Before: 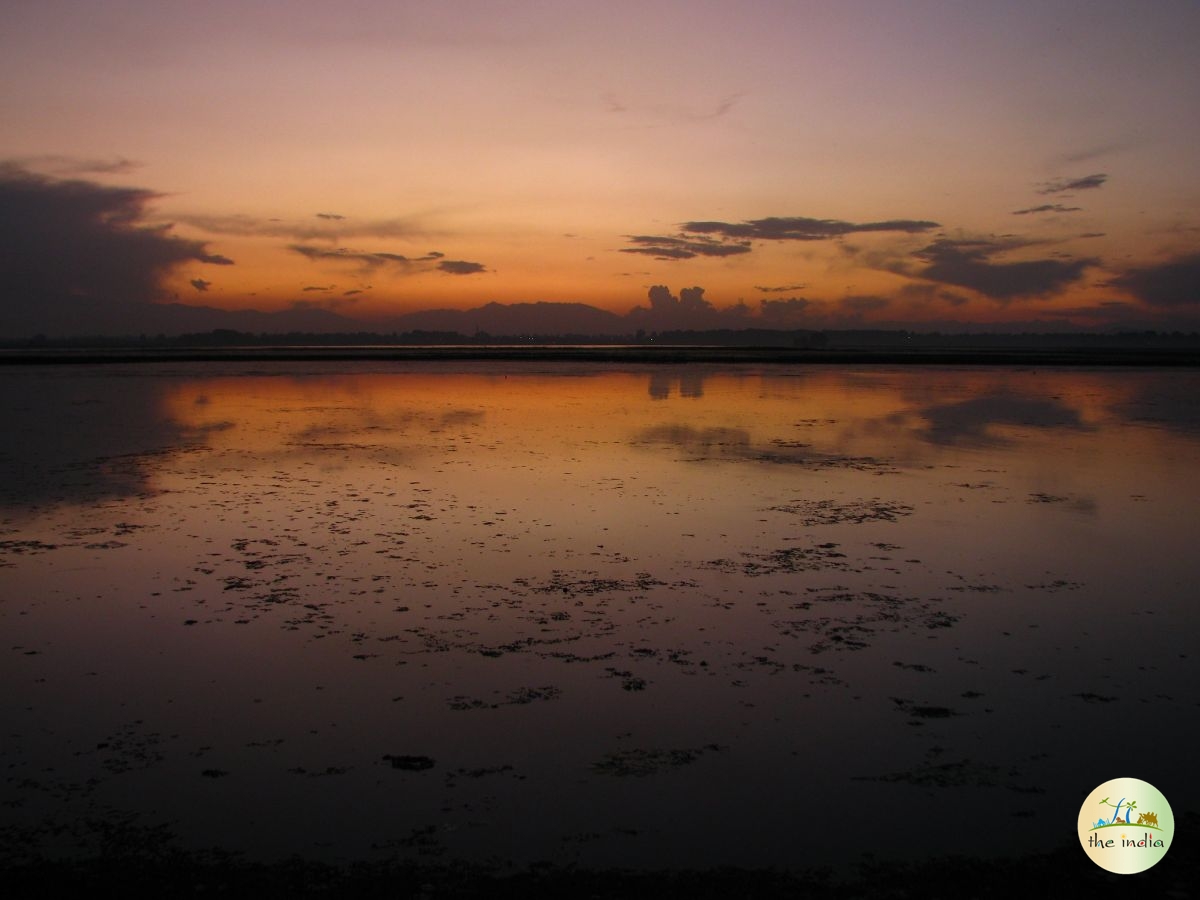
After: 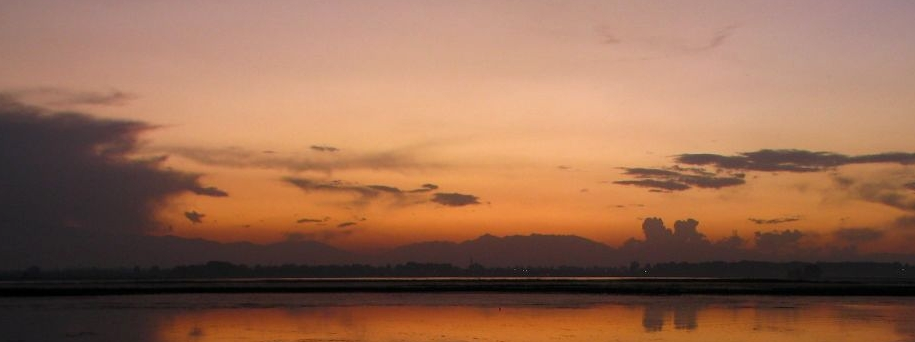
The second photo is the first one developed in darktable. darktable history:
crop: left 0.579%, top 7.627%, right 23.167%, bottom 54.275%
exposure: black level correction 0.001, exposure 0.14 EV, compensate highlight preservation false
shadows and highlights: shadows 12, white point adjustment 1.2, soften with gaussian
